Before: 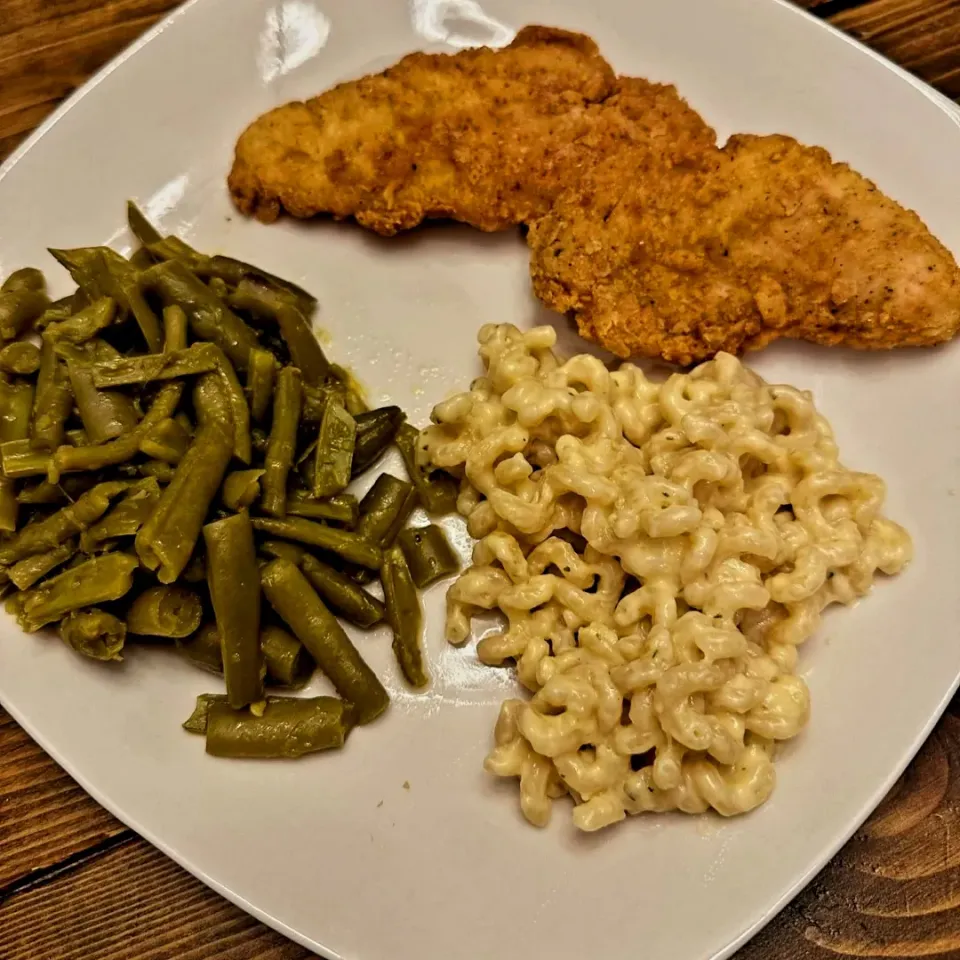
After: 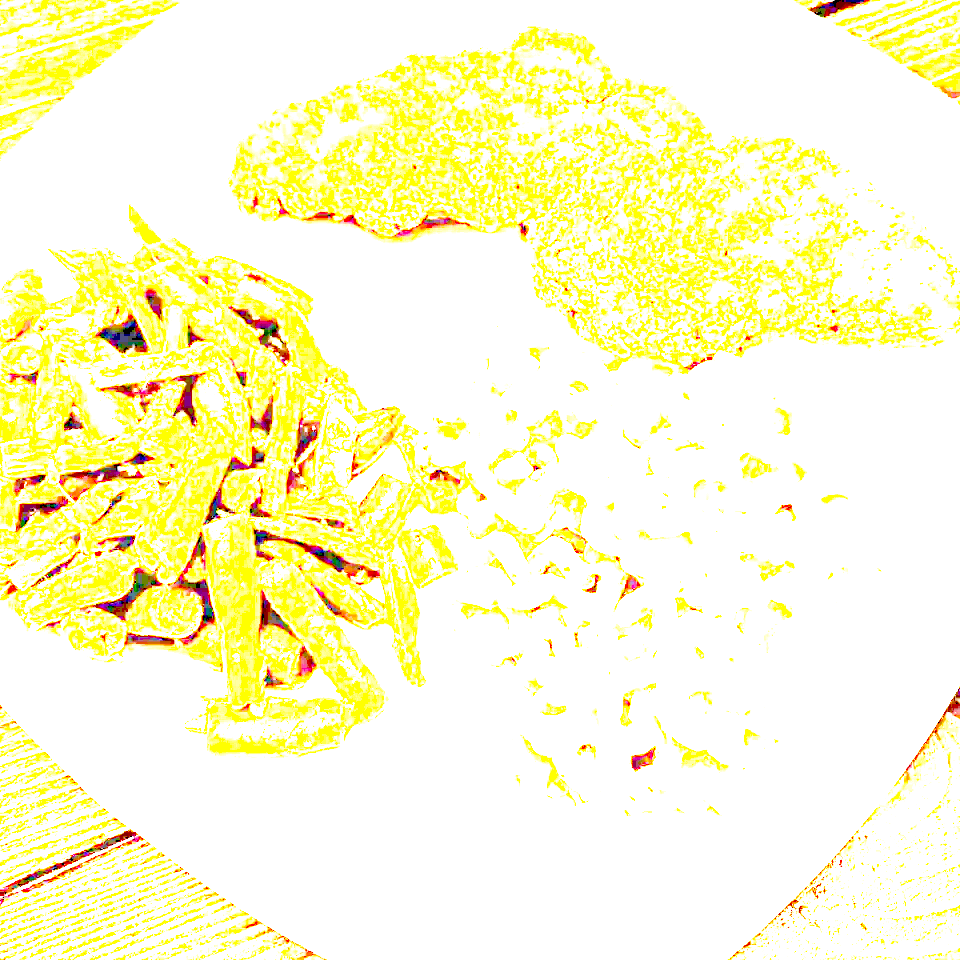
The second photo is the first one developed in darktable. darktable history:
exposure: exposure 7.96 EV, compensate highlight preservation false
